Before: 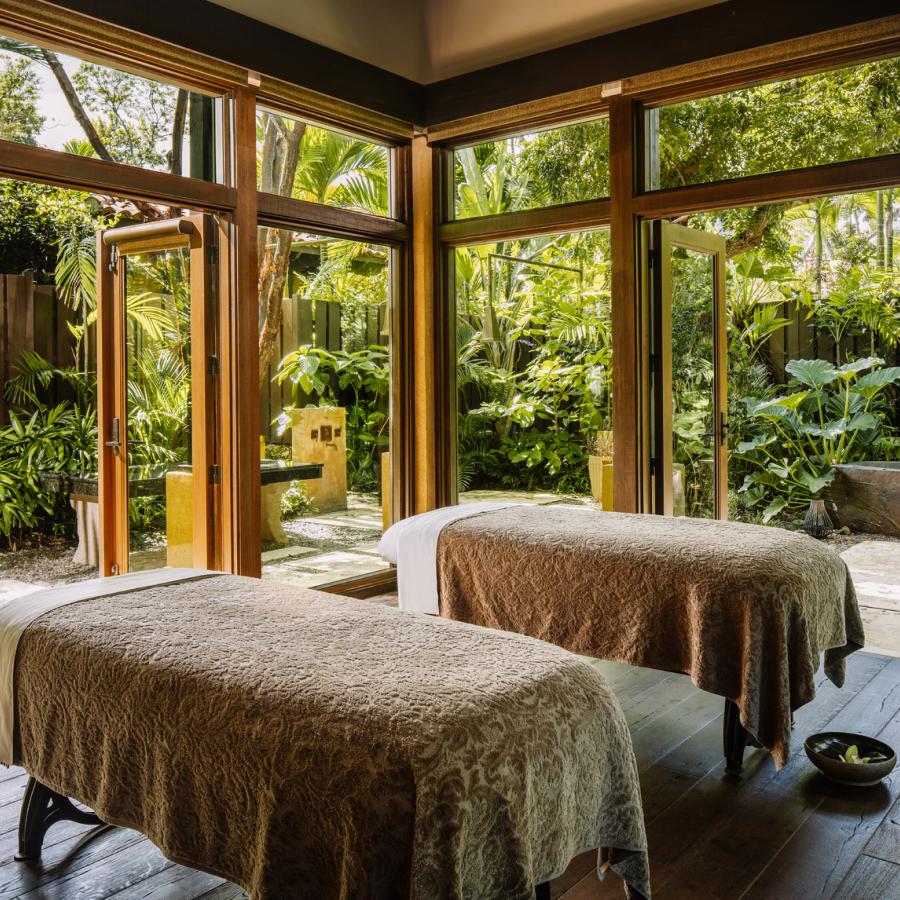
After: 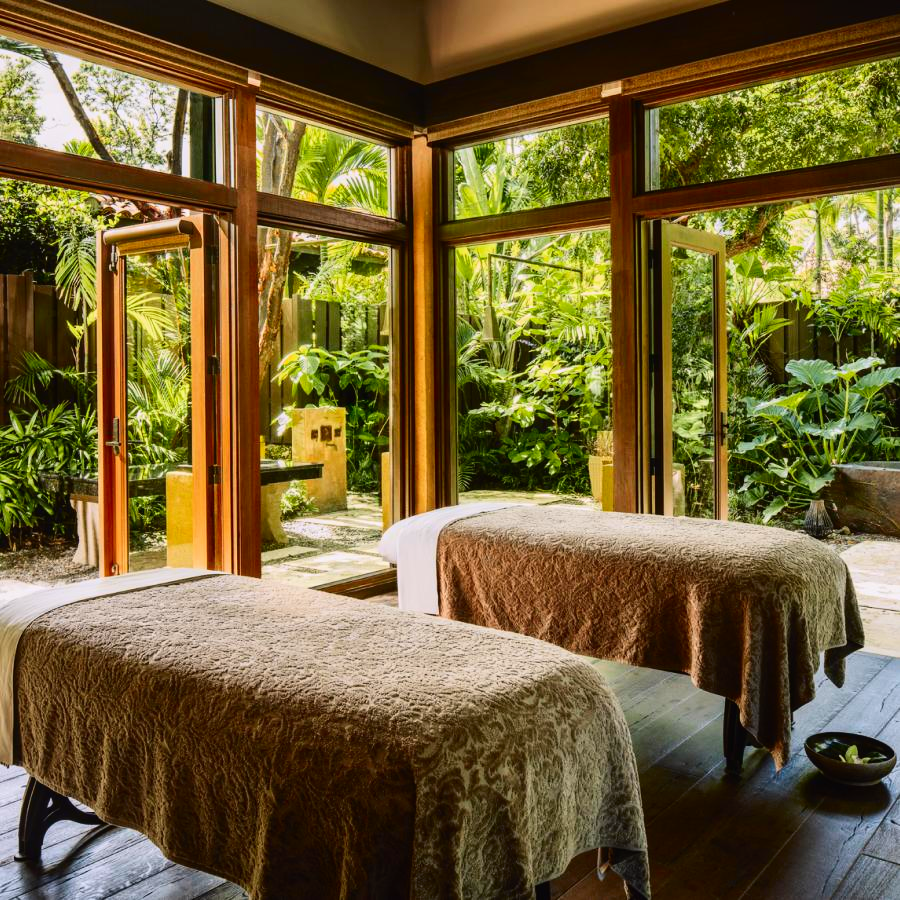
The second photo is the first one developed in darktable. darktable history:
color balance rgb: perceptual saturation grading › global saturation 3.7%, global vibrance 5.56%, contrast 3.24%
tone curve: curves: ch0 [(0, 0.011) (0.139, 0.106) (0.295, 0.271) (0.499, 0.523) (0.739, 0.782) (0.857, 0.879) (1, 0.967)]; ch1 [(0, 0) (0.291, 0.229) (0.394, 0.365) (0.469, 0.456) (0.495, 0.497) (0.524, 0.53) (0.588, 0.62) (0.725, 0.779) (1, 1)]; ch2 [(0, 0) (0.125, 0.089) (0.35, 0.317) (0.437, 0.42) (0.502, 0.499) (0.537, 0.551) (0.613, 0.636) (1, 1)], color space Lab, independent channels, preserve colors none
